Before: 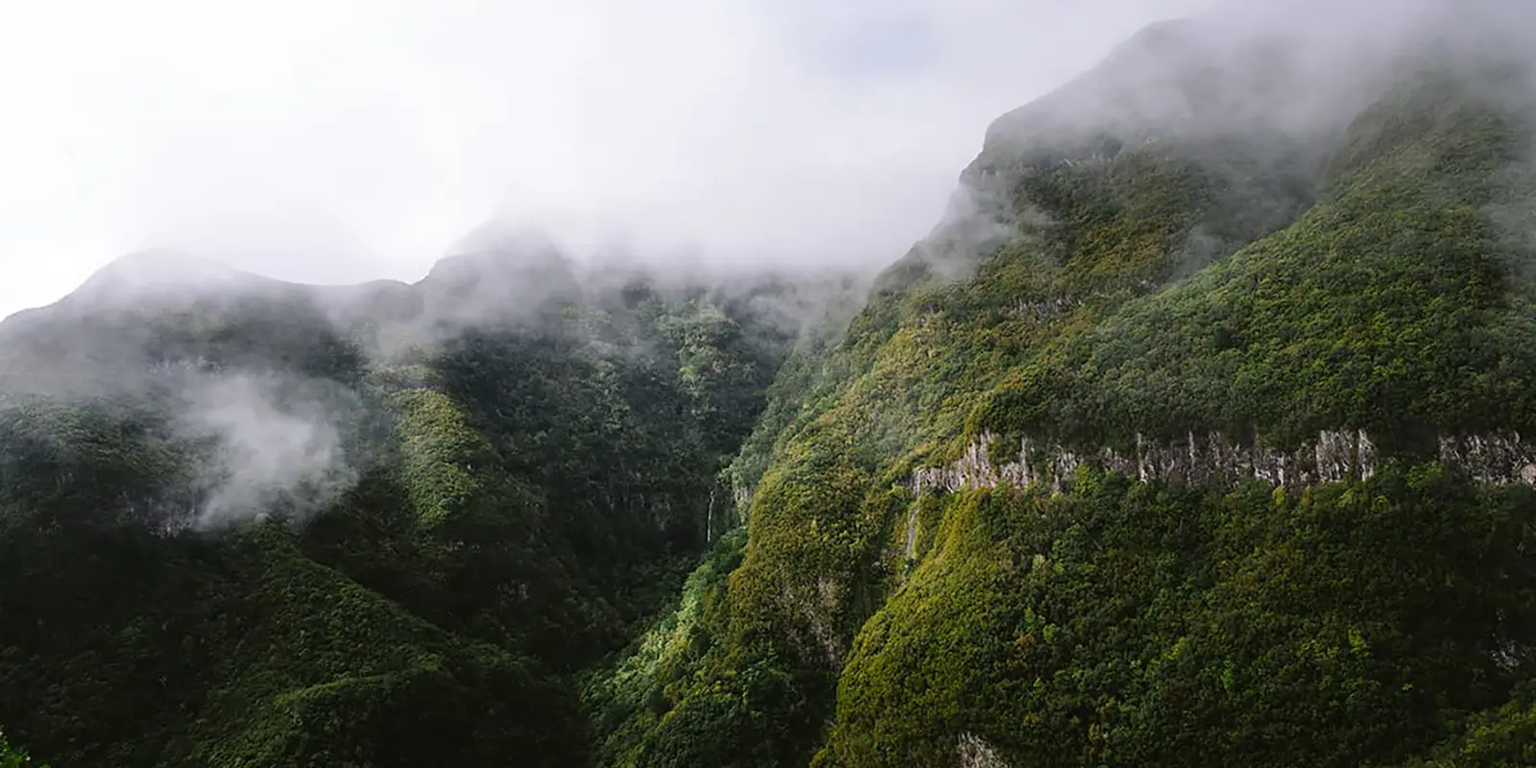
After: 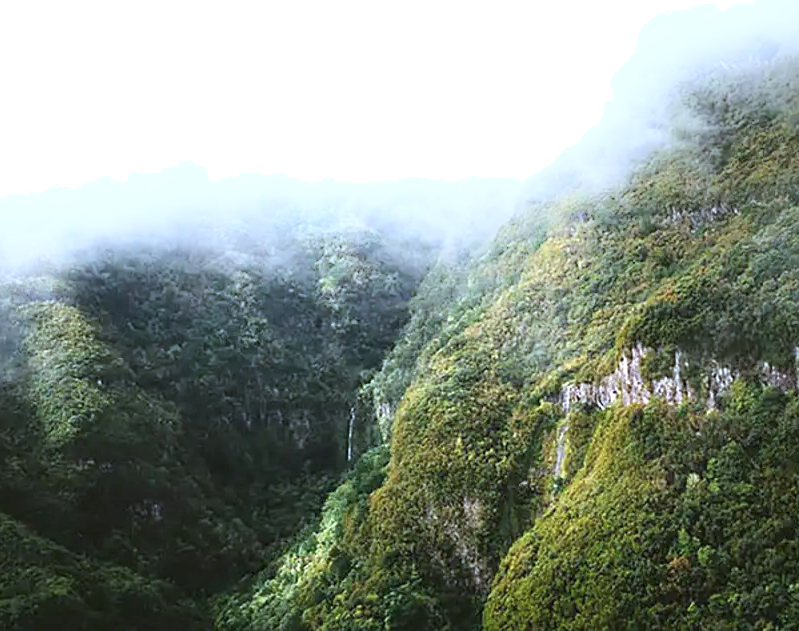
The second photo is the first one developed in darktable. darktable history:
exposure: black level correction 0, exposure 1.101 EV, compensate highlight preservation false
shadows and highlights: shadows -21.16, highlights 99.52, soften with gaussian
crop and rotate: angle 0.015°, left 24.343%, top 13.07%, right 25.646%, bottom 8.011%
color correction: highlights a* -1.89, highlights b* -18.2
